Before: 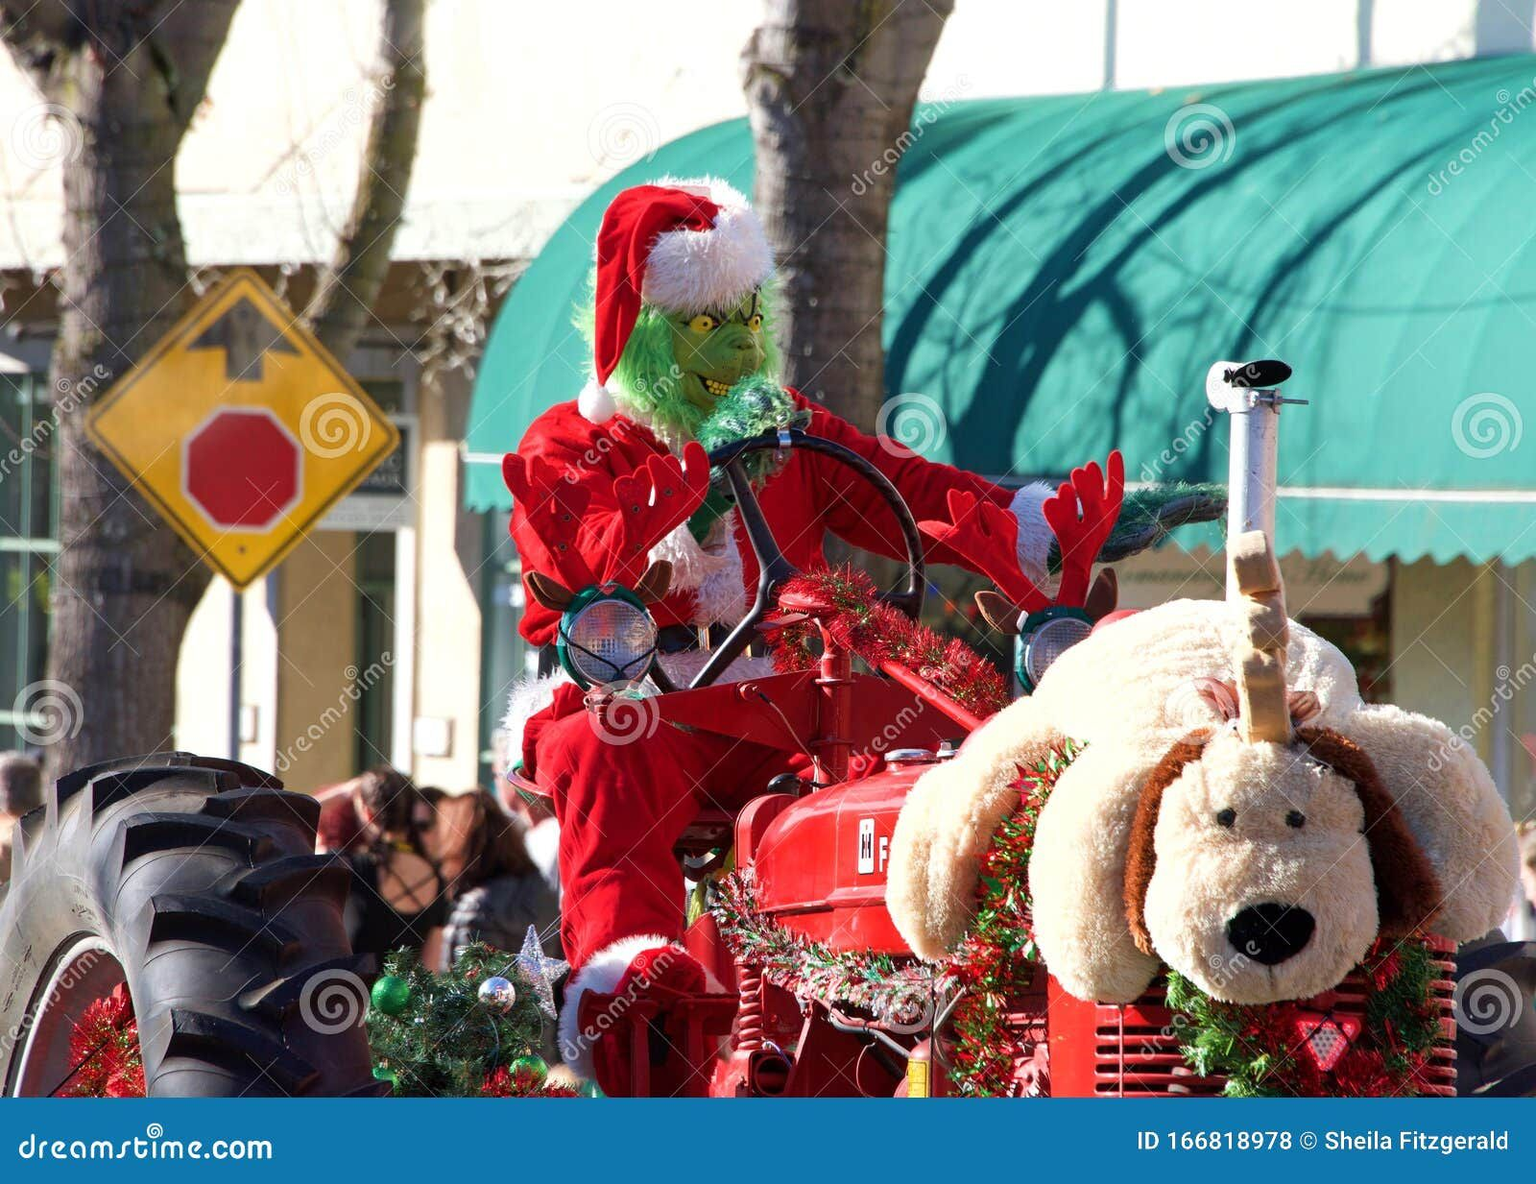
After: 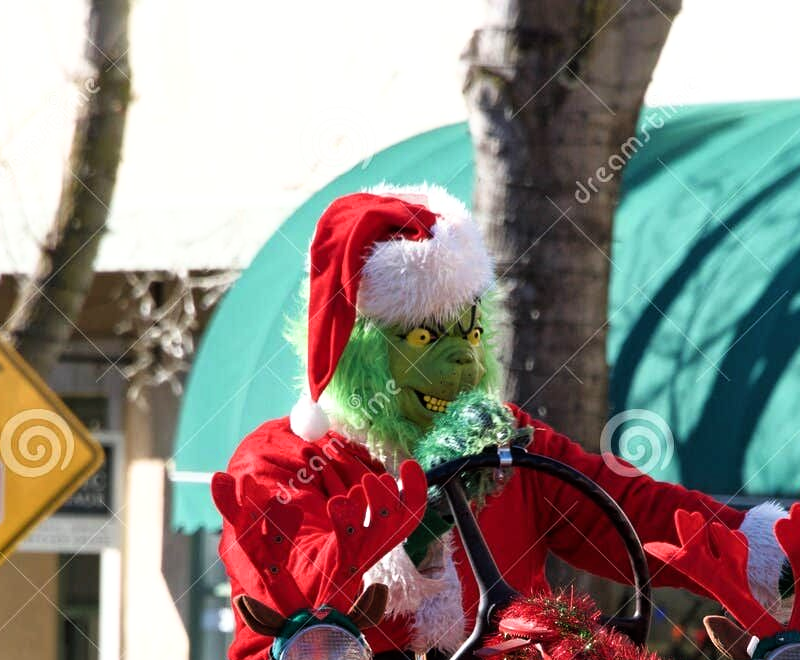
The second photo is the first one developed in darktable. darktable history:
crop: left 19.556%, right 30.401%, bottom 46.458%
filmic rgb: white relative exposure 2.45 EV, hardness 6.33
